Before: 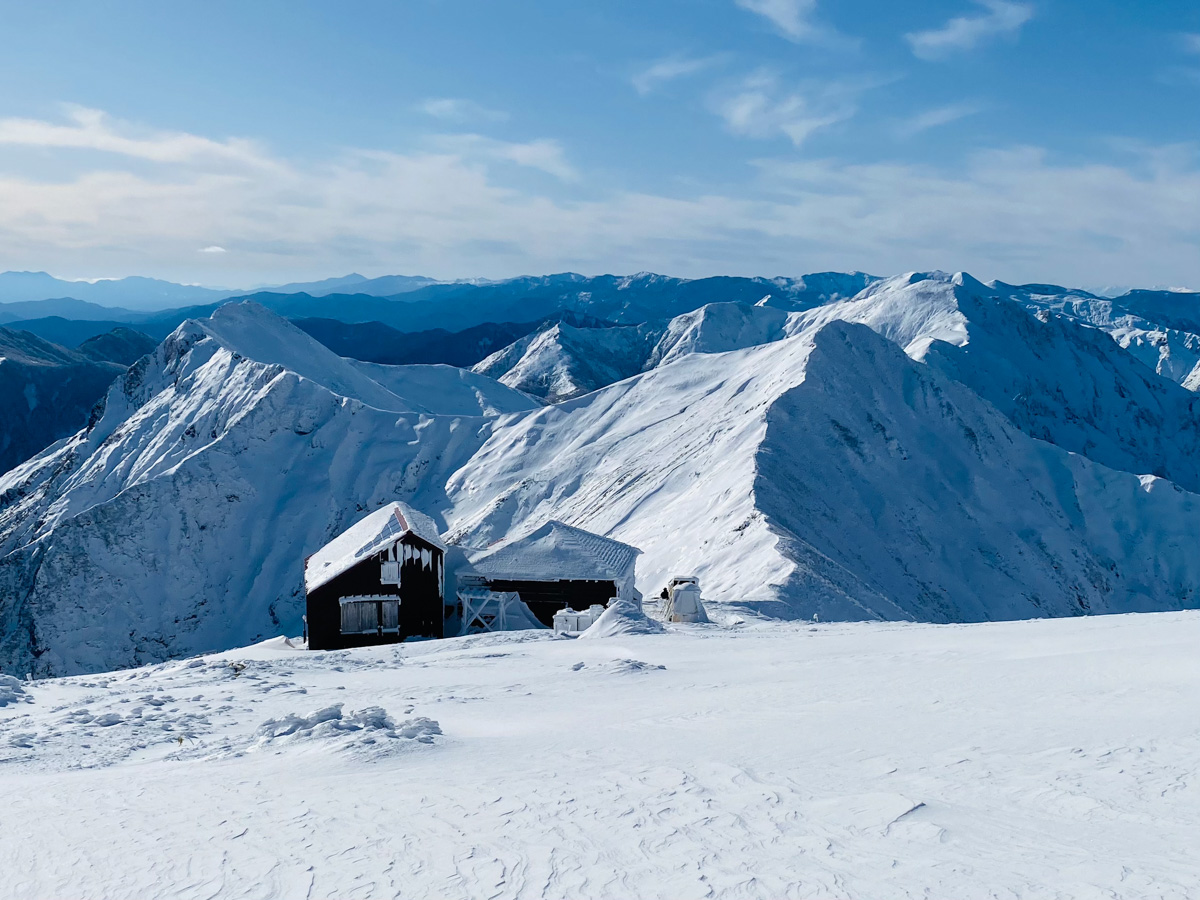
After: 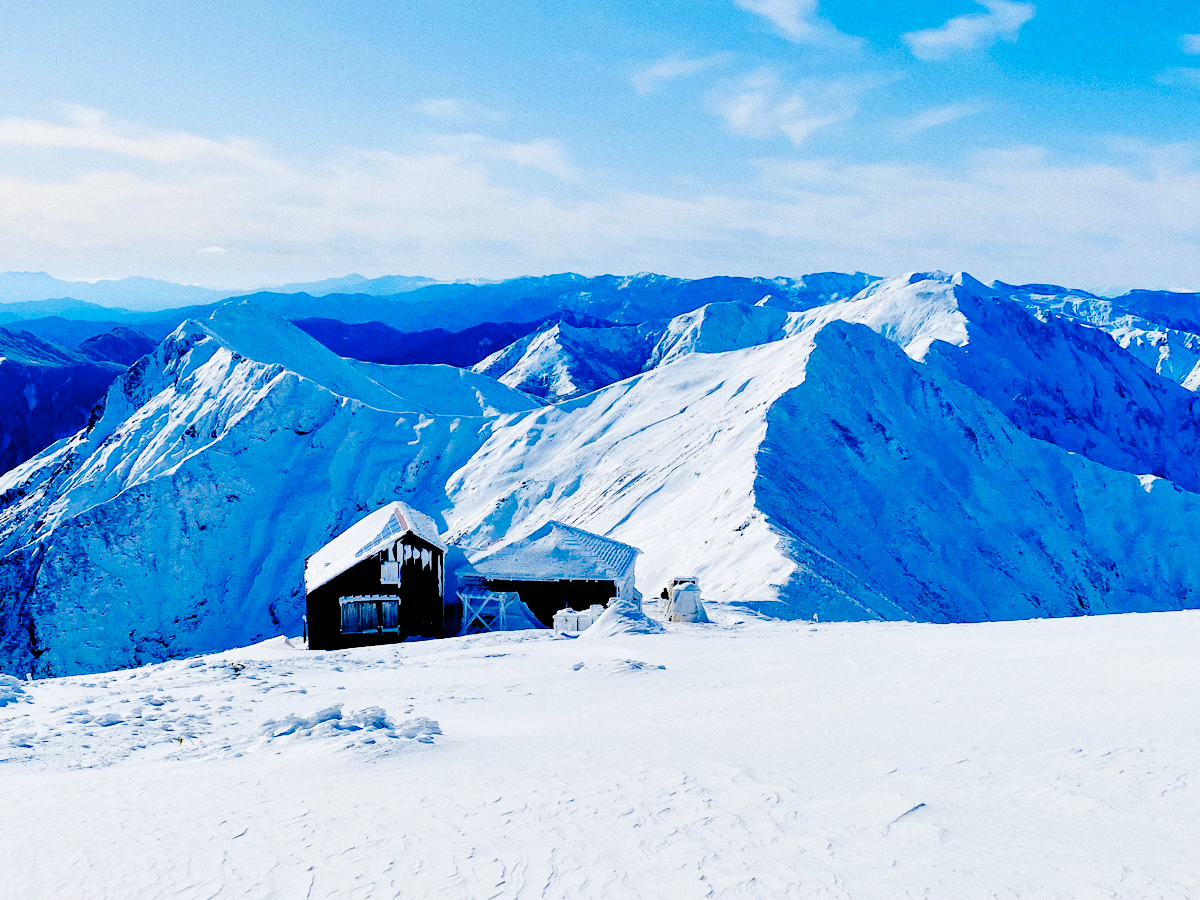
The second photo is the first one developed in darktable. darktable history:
shadows and highlights: shadows 29.61, highlights -30.47, low approximation 0.01, soften with gaussian
color balance rgb: perceptual saturation grading › global saturation 20%, global vibrance 20%
grain: coarseness 0.09 ISO
base curve: curves: ch0 [(0, 0) (0.036, 0.01) (0.123, 0.254) (0.258, 0.504) (0.507, 0.748) (1, 1)], preserve colors none
color contrast: green-magenta contrast 0.85, blue-yellow contrast 1.25, unbound 0
